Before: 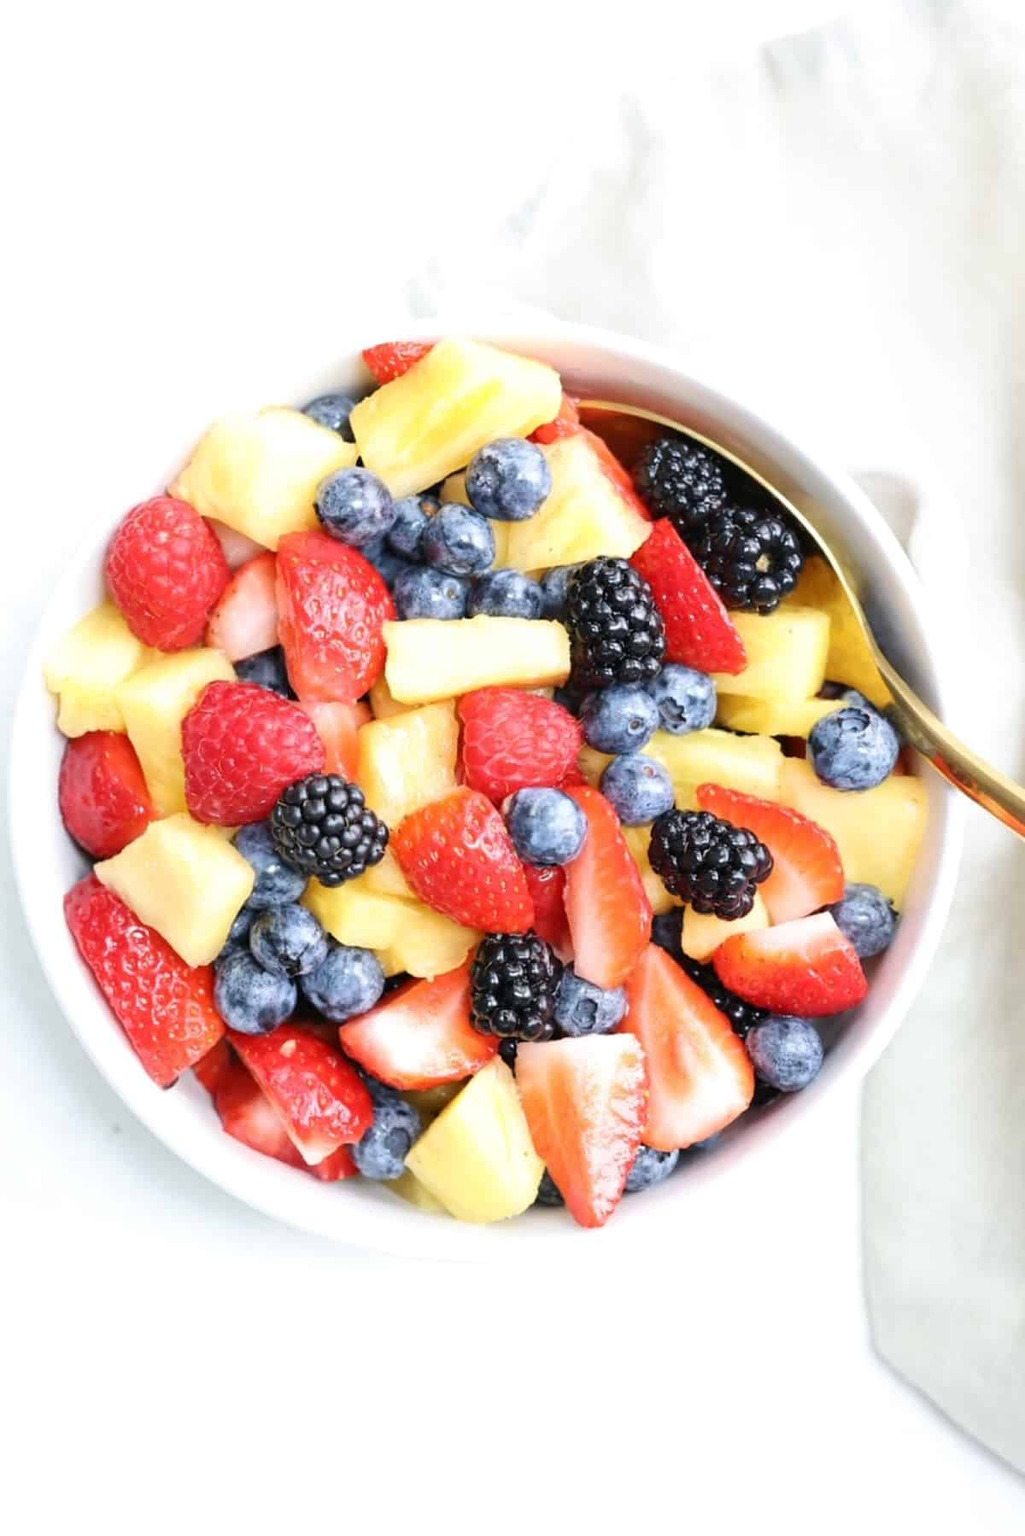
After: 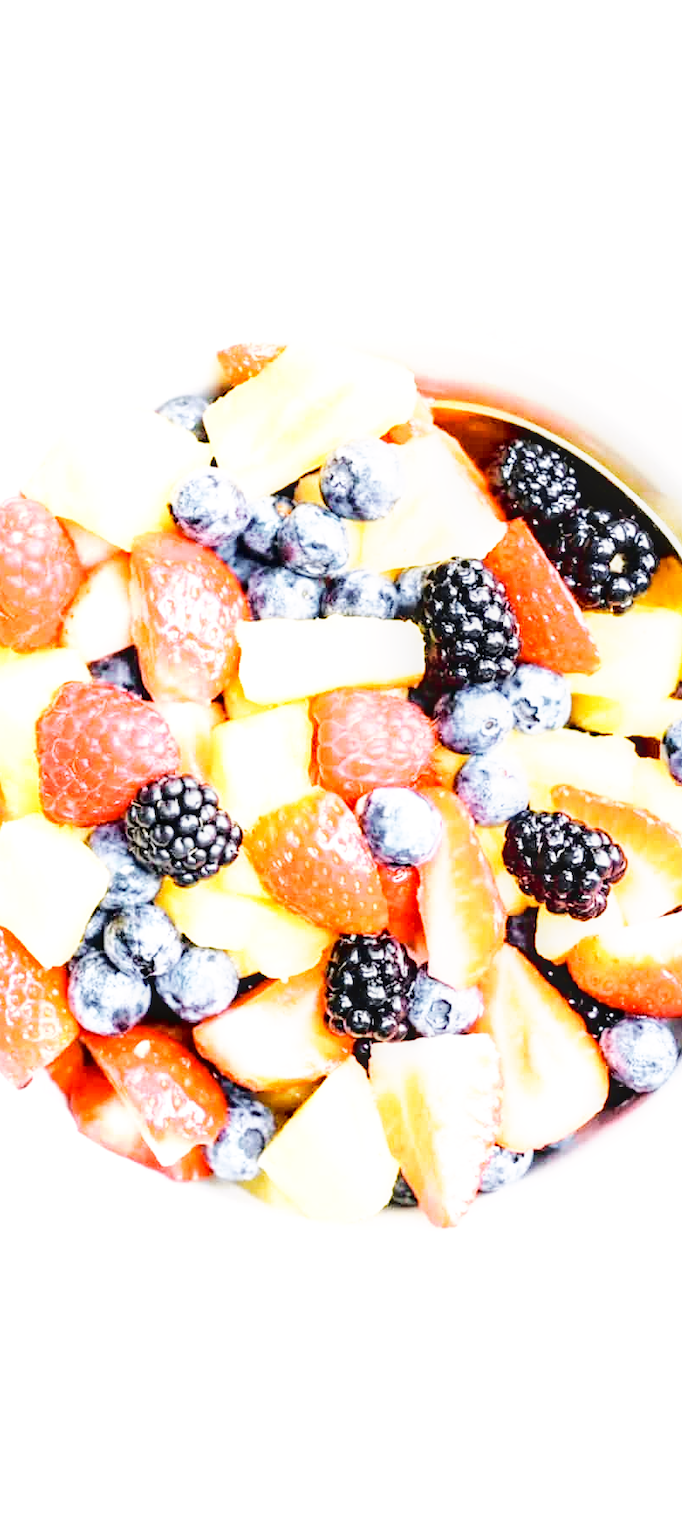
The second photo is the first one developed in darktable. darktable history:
exposure: black level correction 0.001, exposure 0.5 EV, compensate exposure bias true, compensate highlight preservation false
base curve: curves: ch0 [(0, 0) (0.007, 0.004) (0.027, 0.03) (0.046, 0.07) (0.207, 0.54) (0.442, 0.872) (0.673, 0.972) (1, 1)], preserve colors none
local contrast: on, module defaults
crop and rotate: left 14.301%, right 19.097%
tone curve: curves: ch0 [(0.003, 0) (0.066, 0.017) (0.163, 0.09) (0.264, 0.238) (0.395, 0.421) (0.517, 0.575) (0.633, 0.687) (0.791, 0.814) (1, 1)]; ch1 [(0, 0) (0.149, 0.17) (0.327, 0.339) (0.39, 0.403) (0.456, 0.463) (0.501, 0.502) (0.512, 0.507) (0.53, 0.533) (0.575, 0.592) (0.671, 0.655) (0.729, 0.679) (1, 1)]; ch2 [(0, 0) (0.337, 0.382) (0.464, 0.47) (0.501, 0.502) (0.527, 0.532) (0.563, 0.555) (0.615, 0.61) (0.663, 0.68) (1, 1)], color space Lab, independent channels, preserve colors none
